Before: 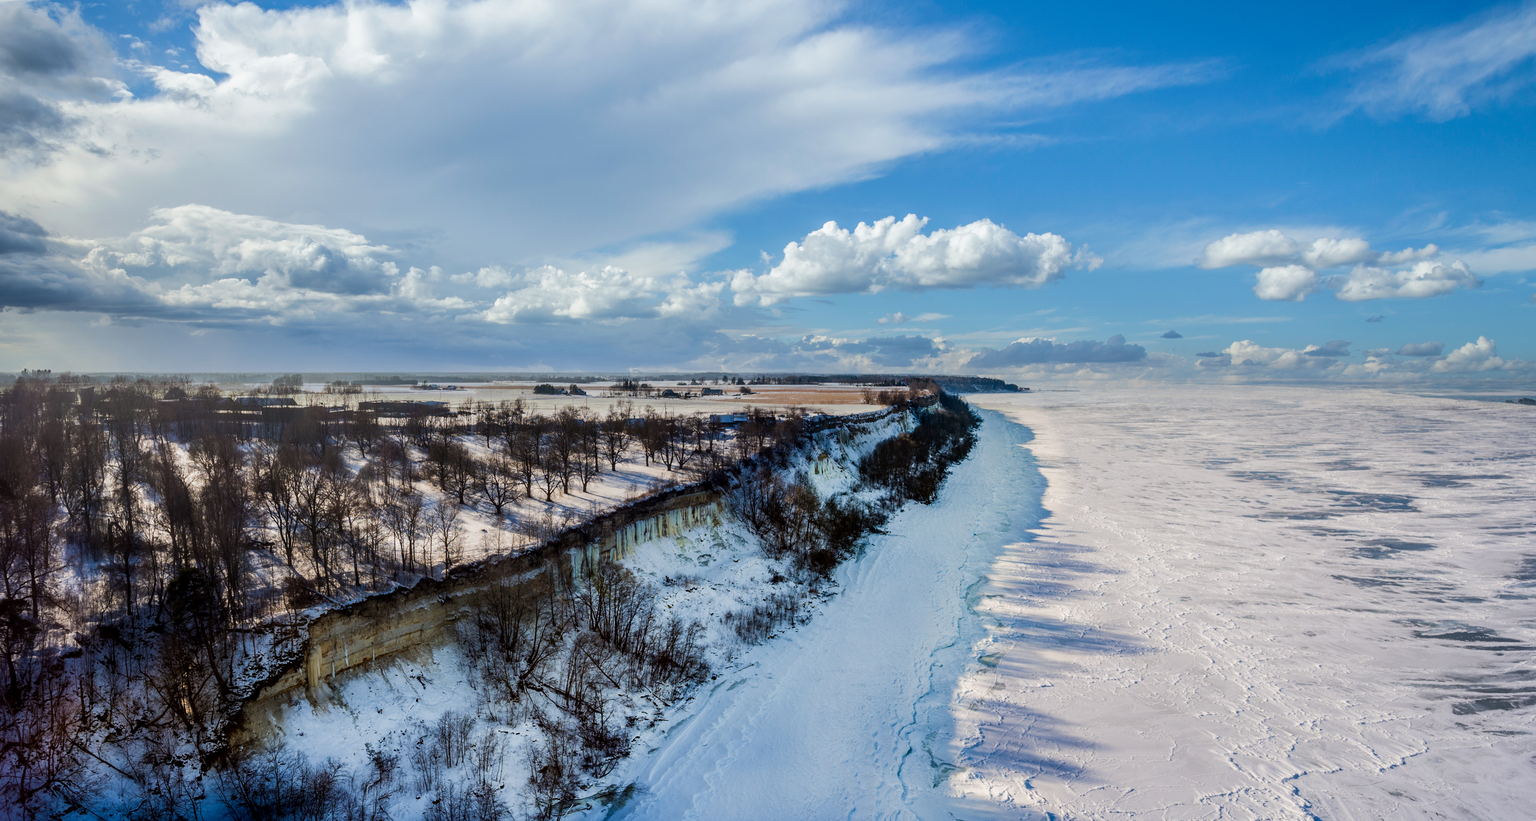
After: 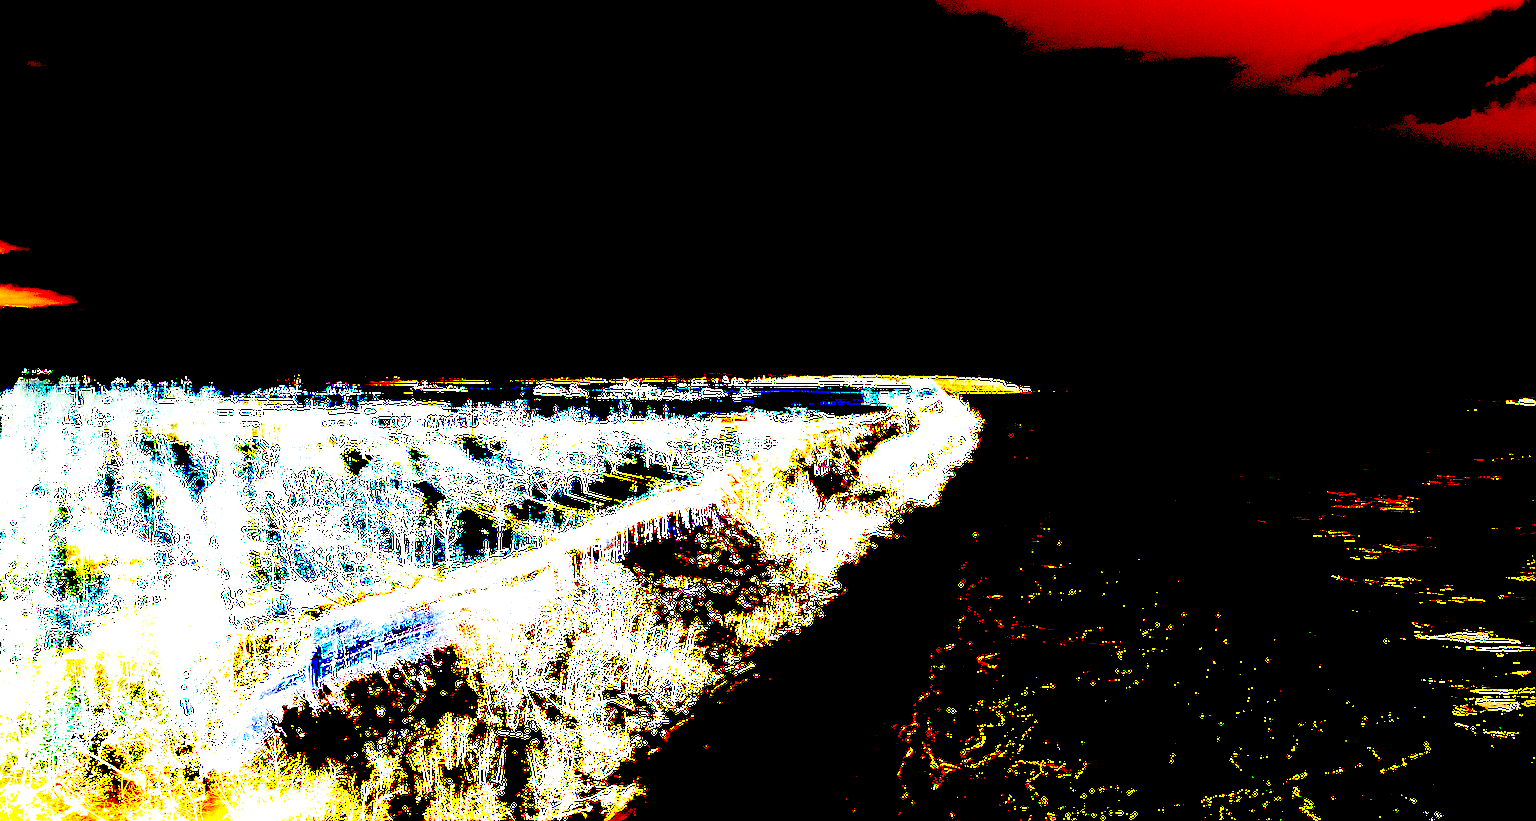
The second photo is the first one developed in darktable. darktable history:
exposure: black level correction 0.099, exposure 2.93 EV, compensate exposure bias true, compensate highlight preservation false
sharpen: on, module defaults
